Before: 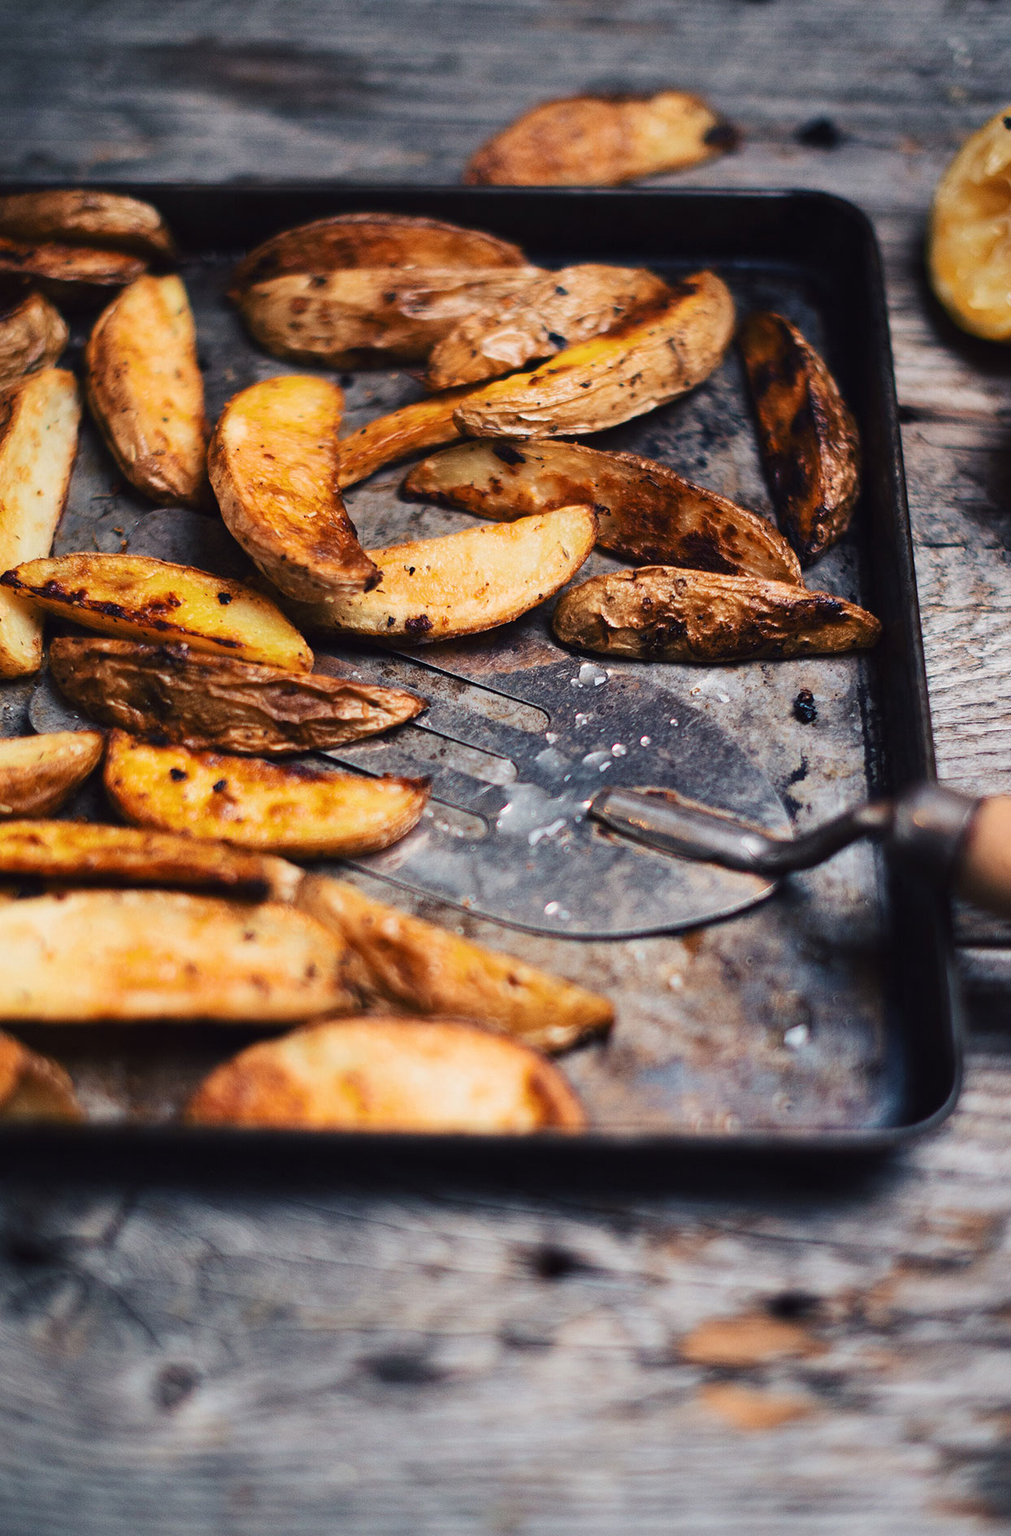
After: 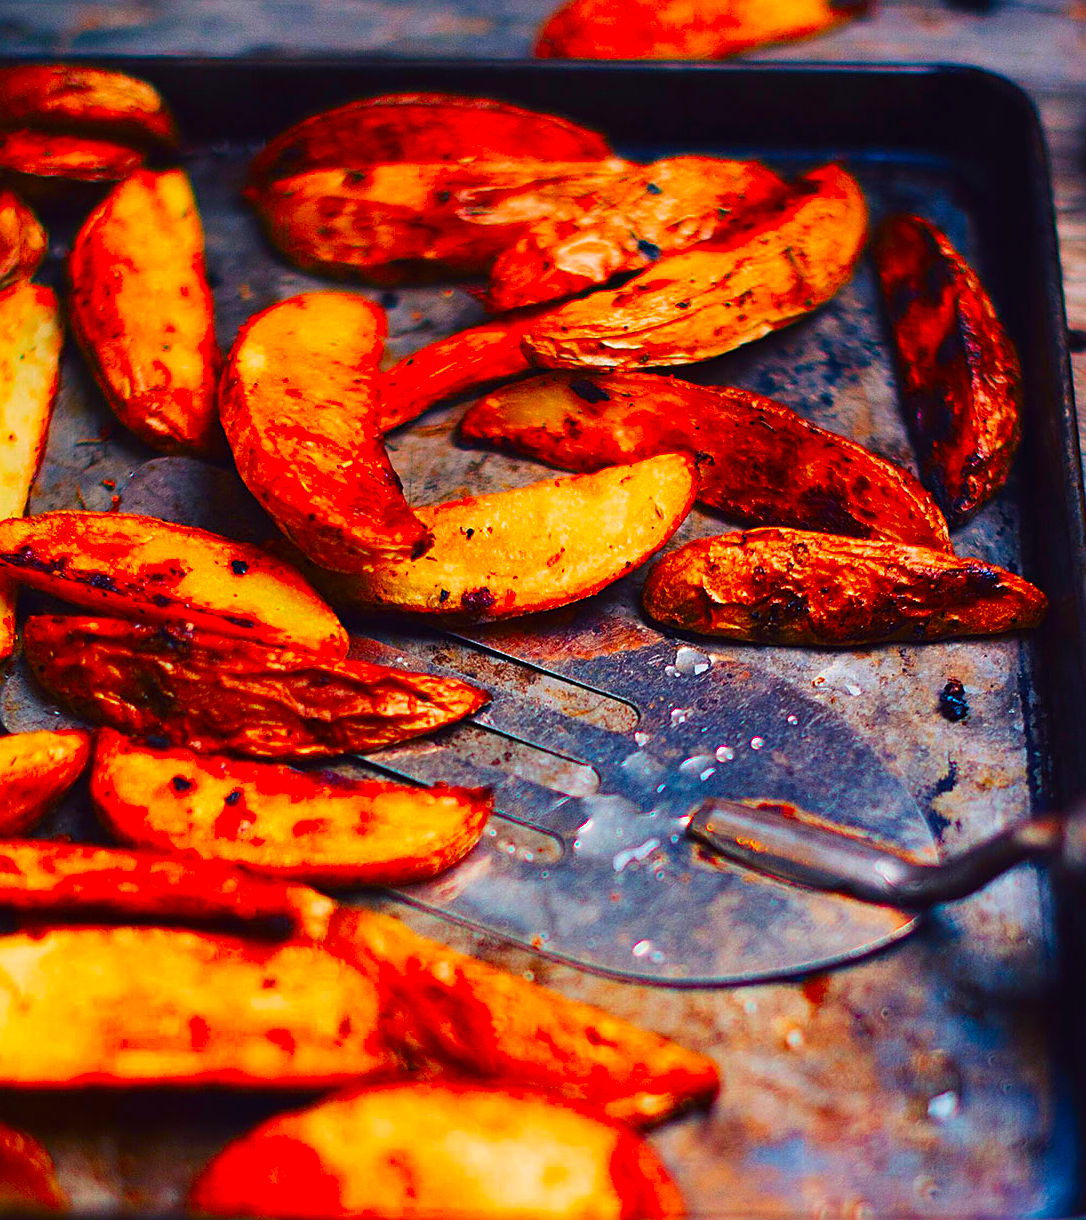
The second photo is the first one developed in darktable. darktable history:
crop: left 3.015%, top 8.969%, right 9.647%, bottom 26.457%
color correction: saturation 3
base curve: curves: ch0 [(0, 0) (0.303, 0.277) (1, 1)]
sharpen: on, module defaults
